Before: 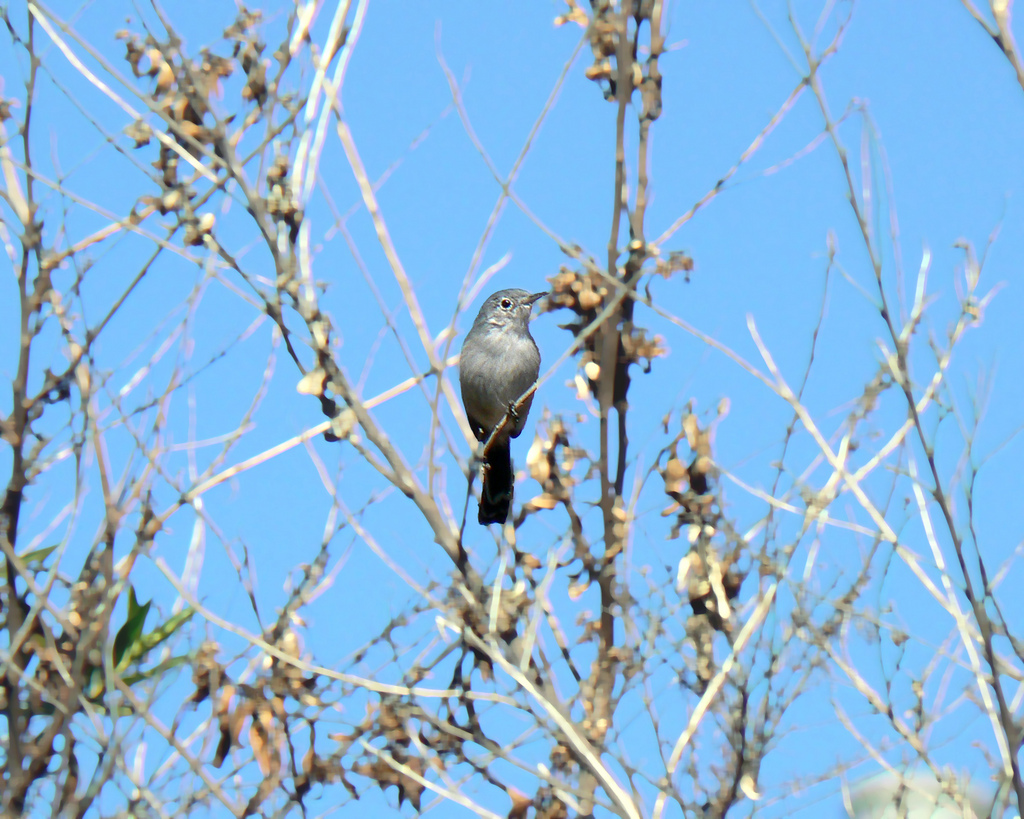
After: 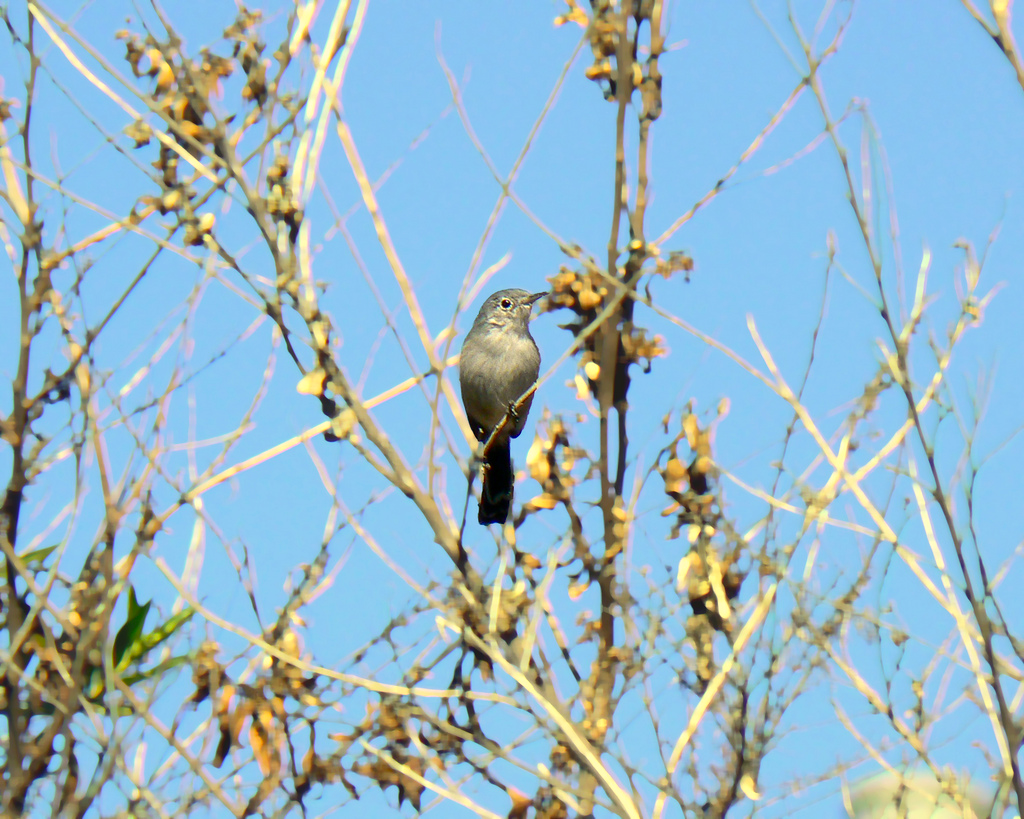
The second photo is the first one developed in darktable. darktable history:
color correction: highlights a* 2.44, highlights b* 23.27
contrast brightness saturation: contrast 0.089, saturation 0.272
